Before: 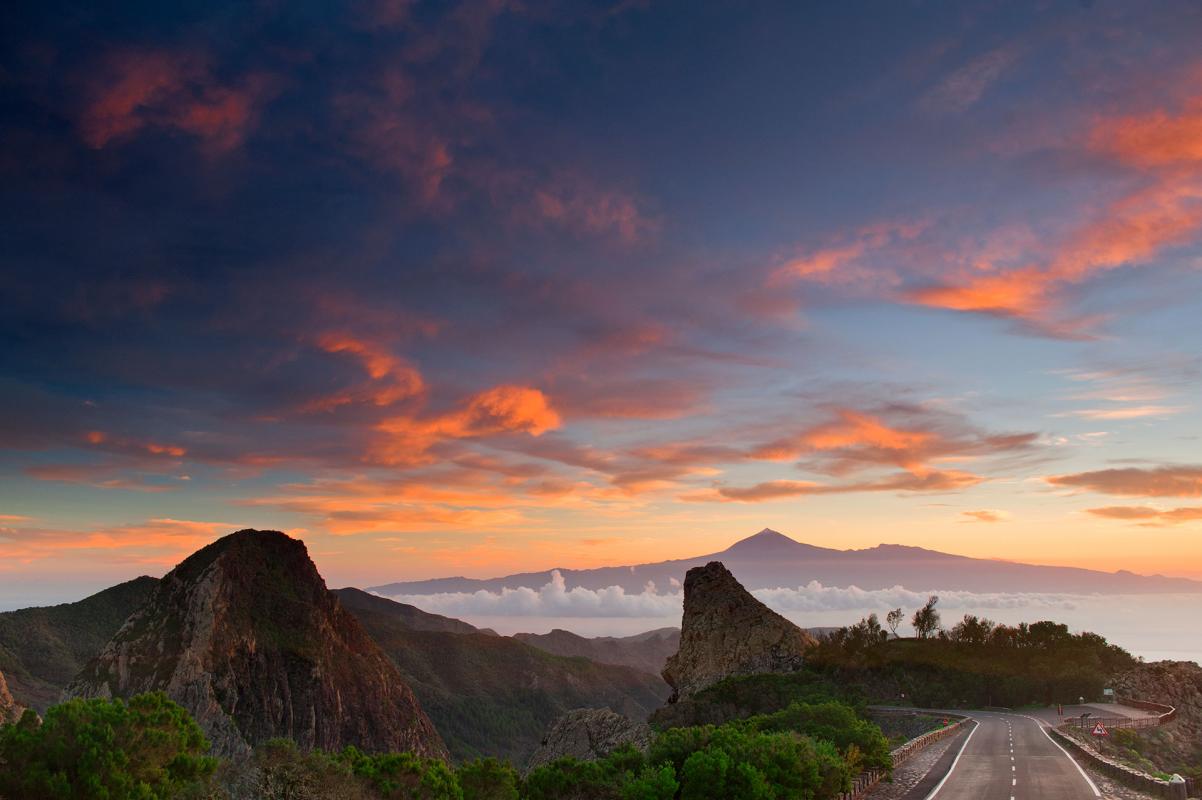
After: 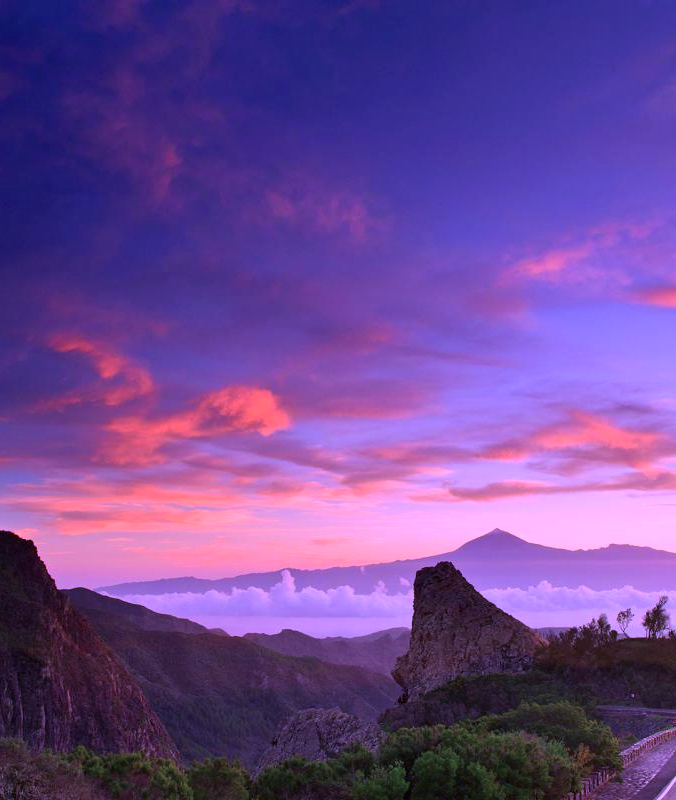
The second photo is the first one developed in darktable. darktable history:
color calibration: illuminant custom, x 0.379, y 0.481, temperature 4443.07 K
crop and rotate: left 22.516%, right 21.234%
